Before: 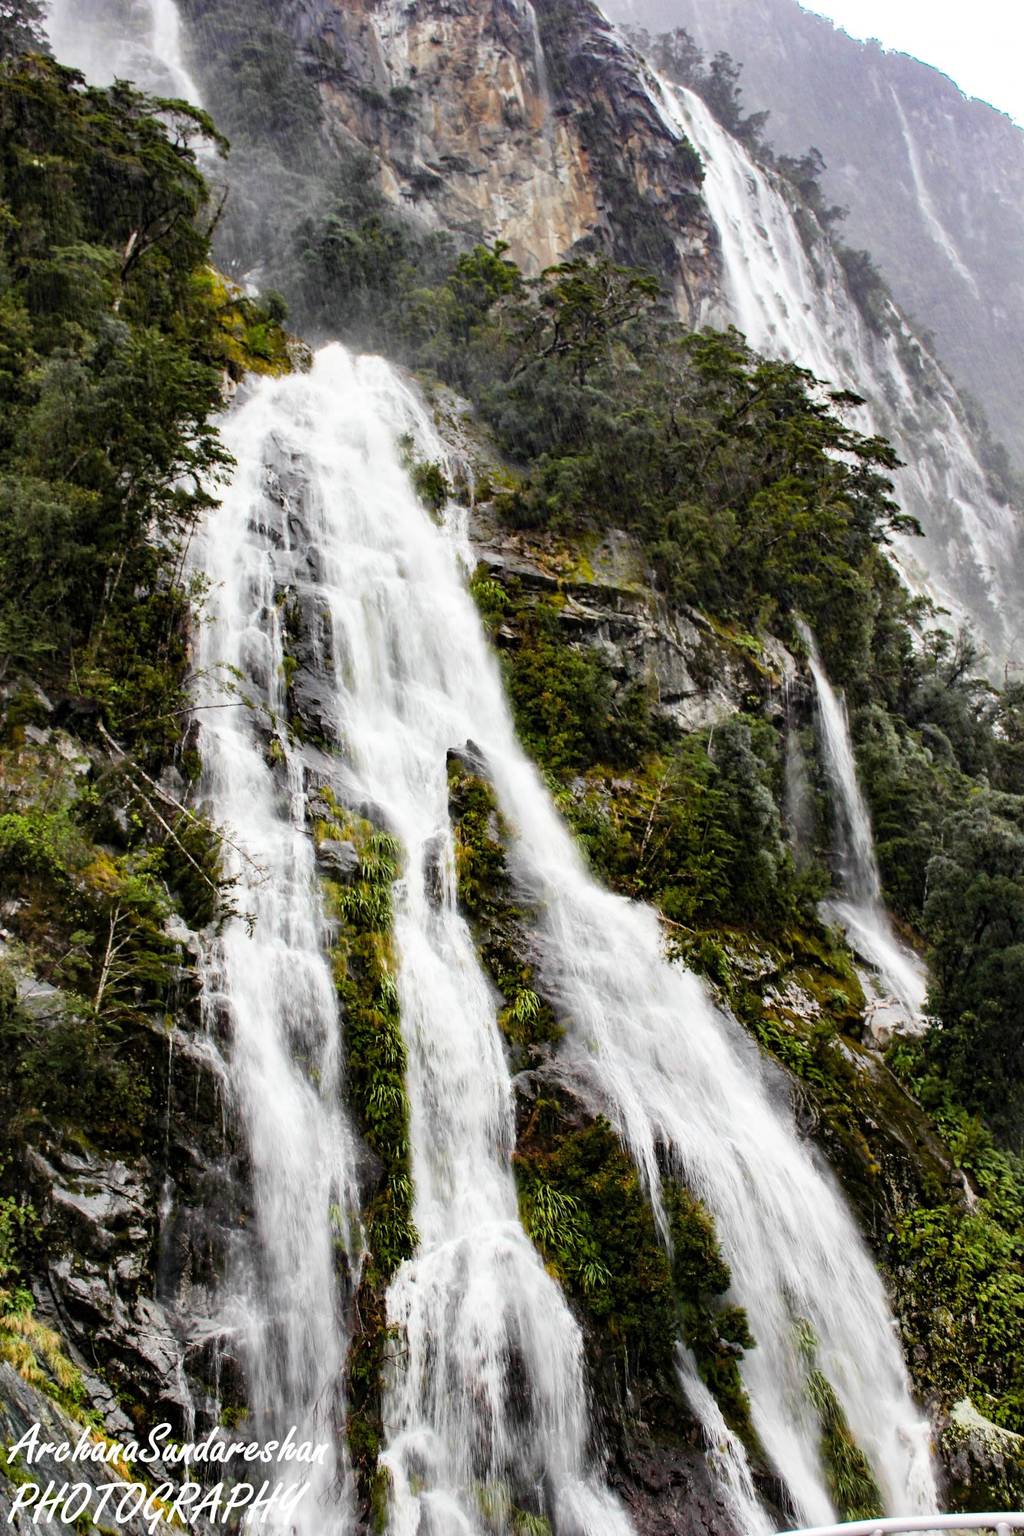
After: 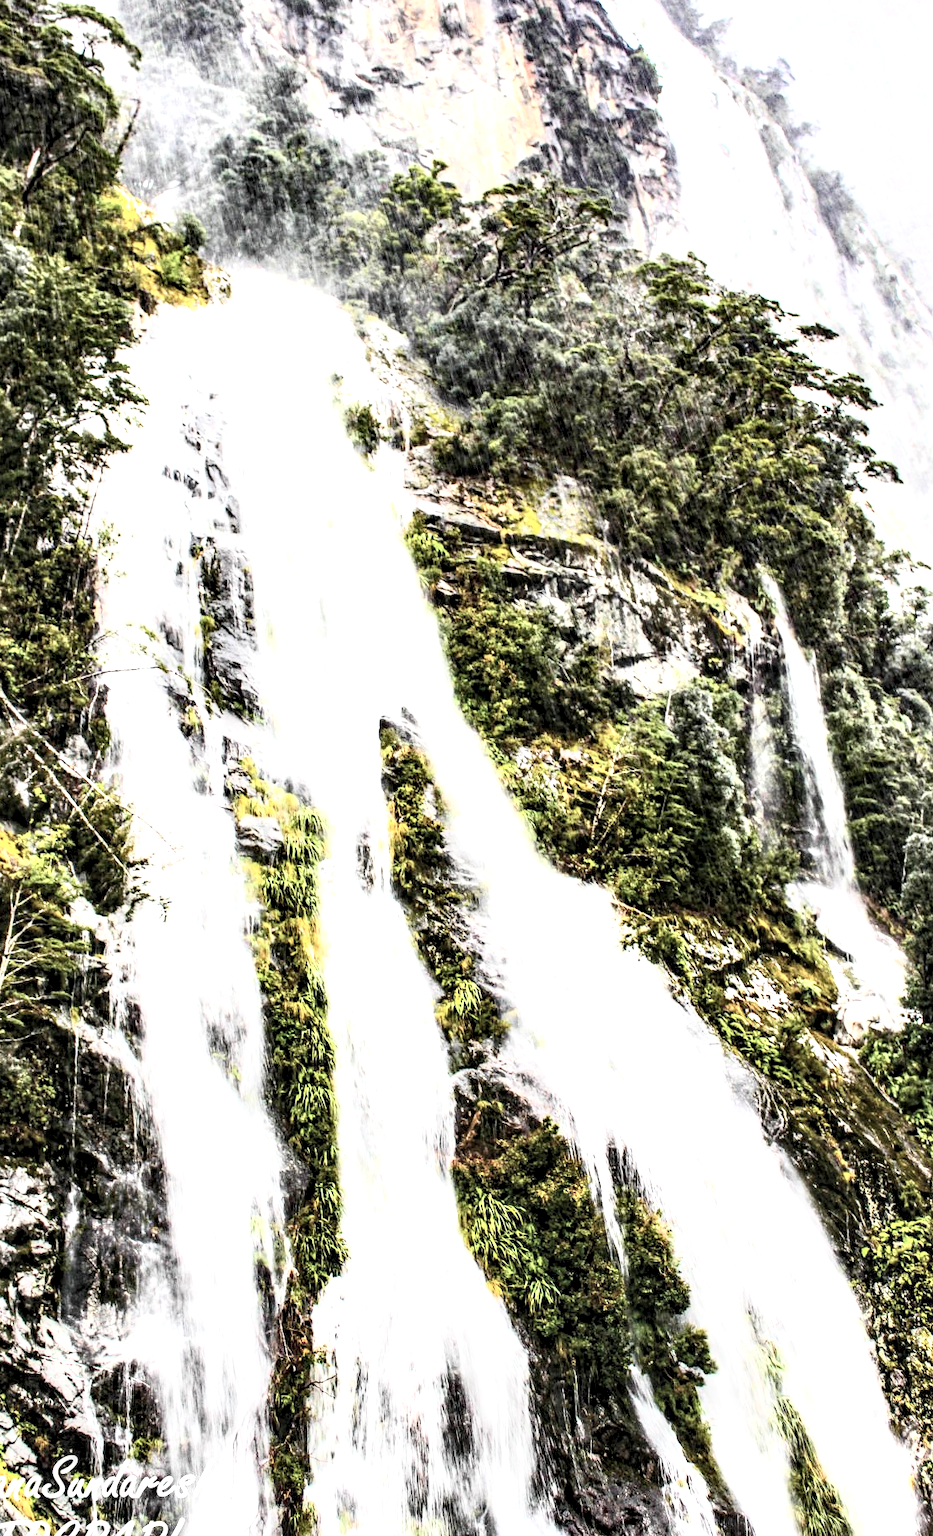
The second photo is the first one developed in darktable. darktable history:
contrast brightness saturation: contrast 0.449, brightness 0.558, saturation -0.185
exposure: black level correction 0, exposure 1.106 EV, compensate highlight preservation false
crop: left 9.835%, top 6.247%, right 6.904%, bottom 2.496%
local contrast: highlights 22%, shadows 72%, detail 170%
